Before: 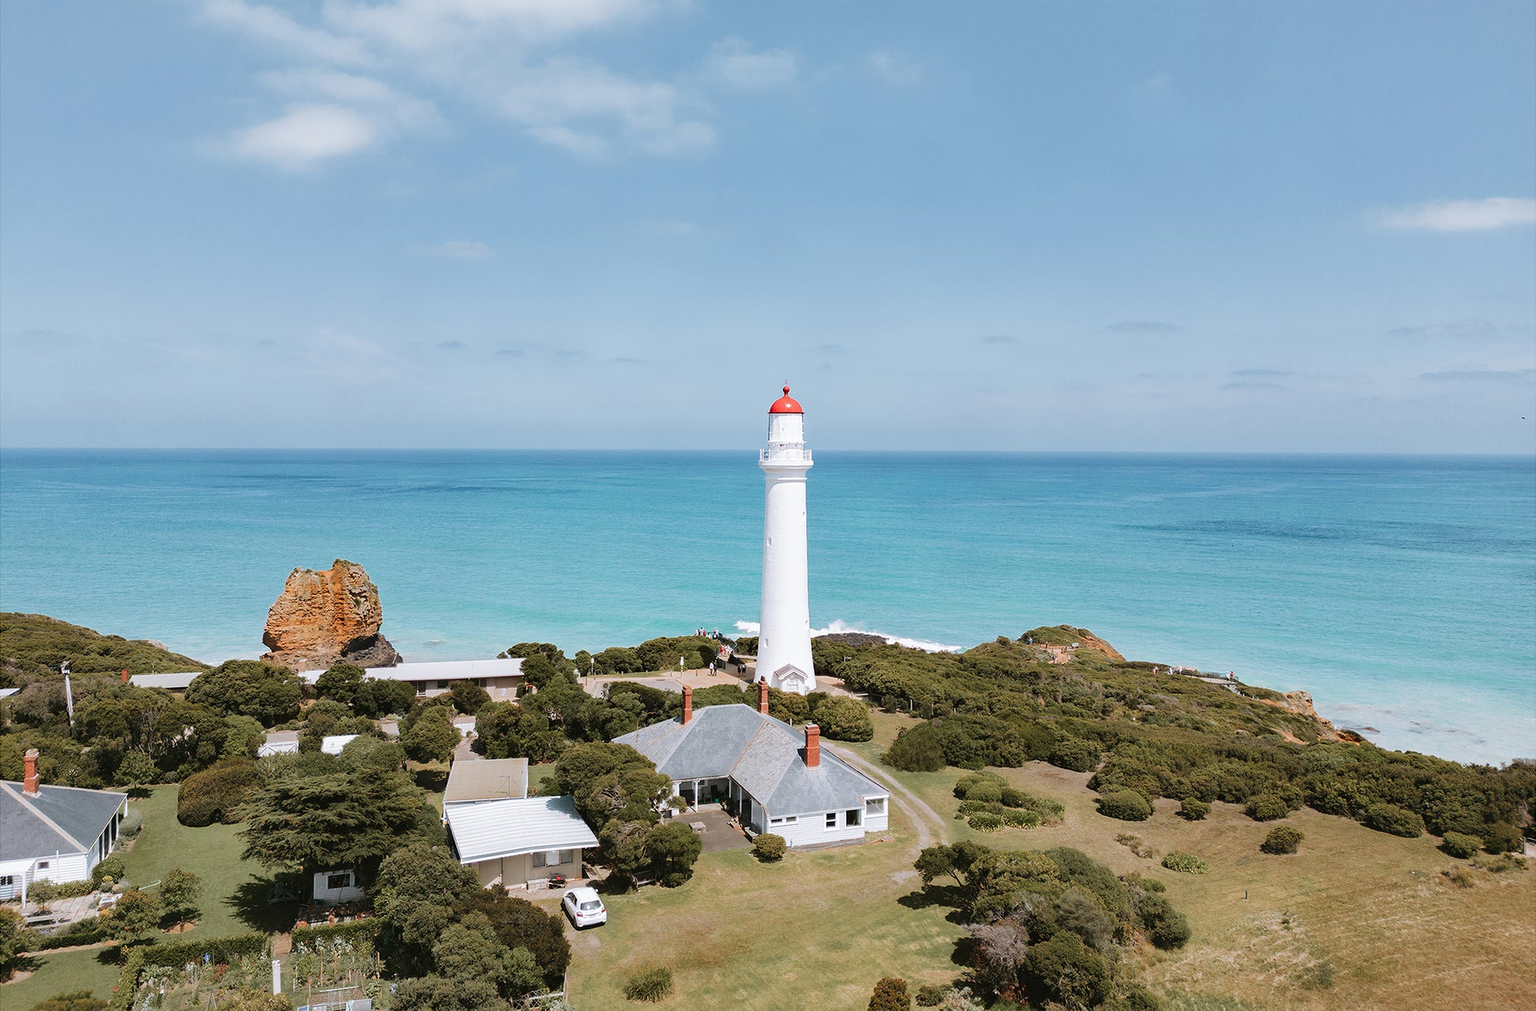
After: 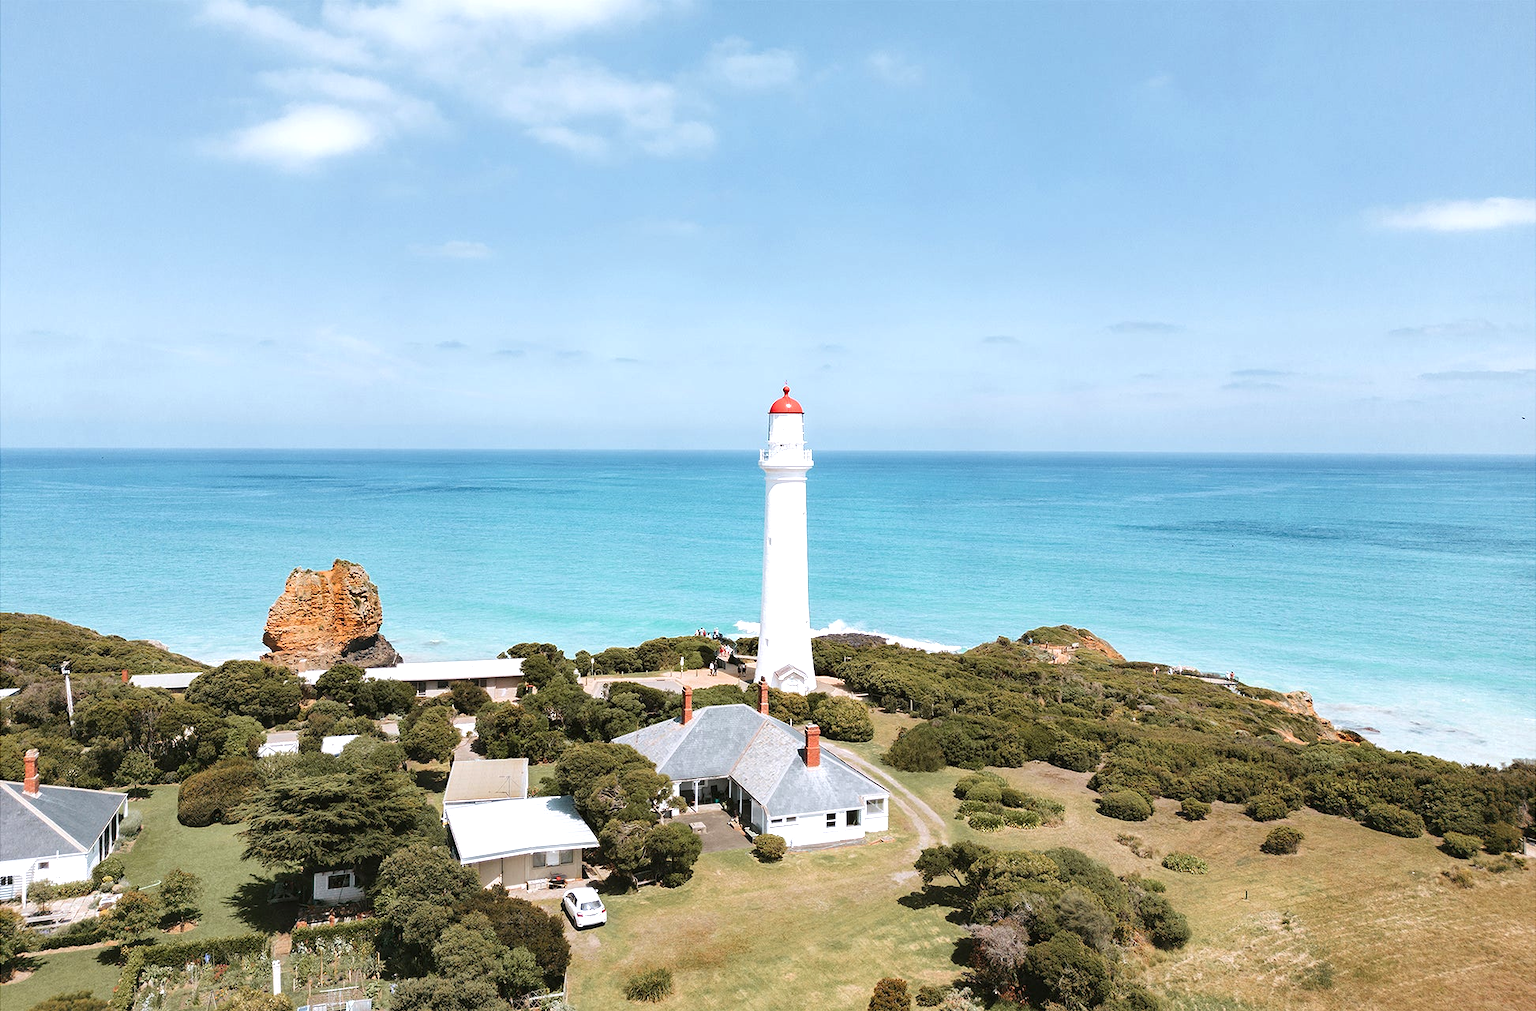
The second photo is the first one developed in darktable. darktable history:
local contrast: highlights 105%, shadows 97%, detail 119%, midtone range 0.2
exposure: black level correction 0, exposure 0.5 EV, compensate highlight preservation false
